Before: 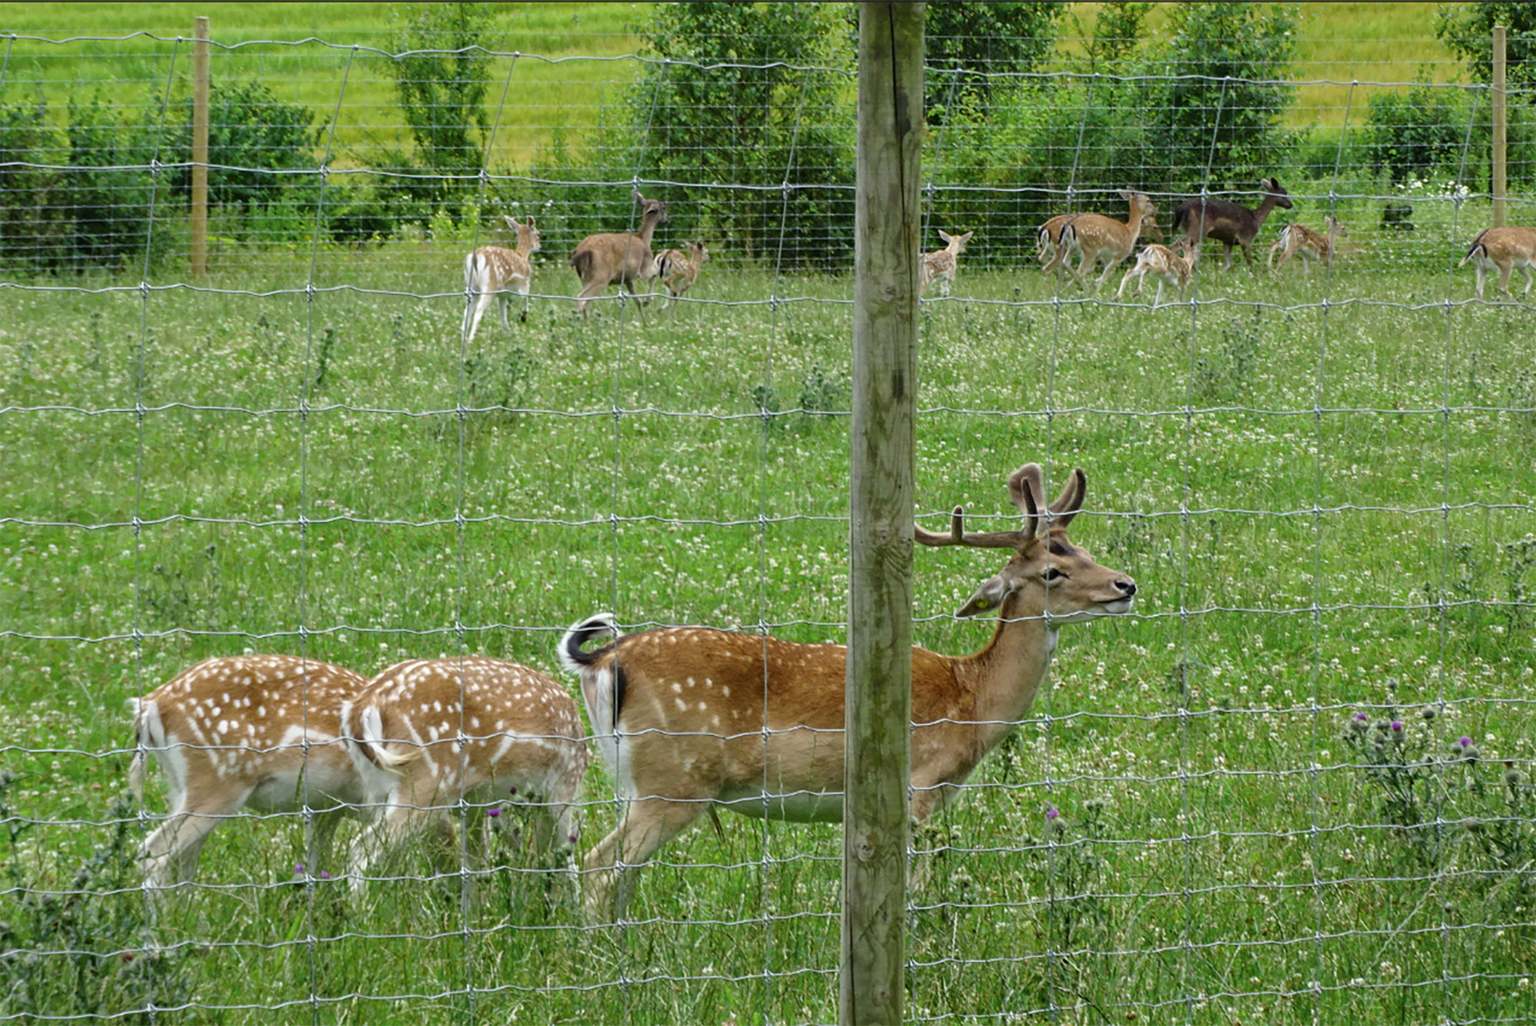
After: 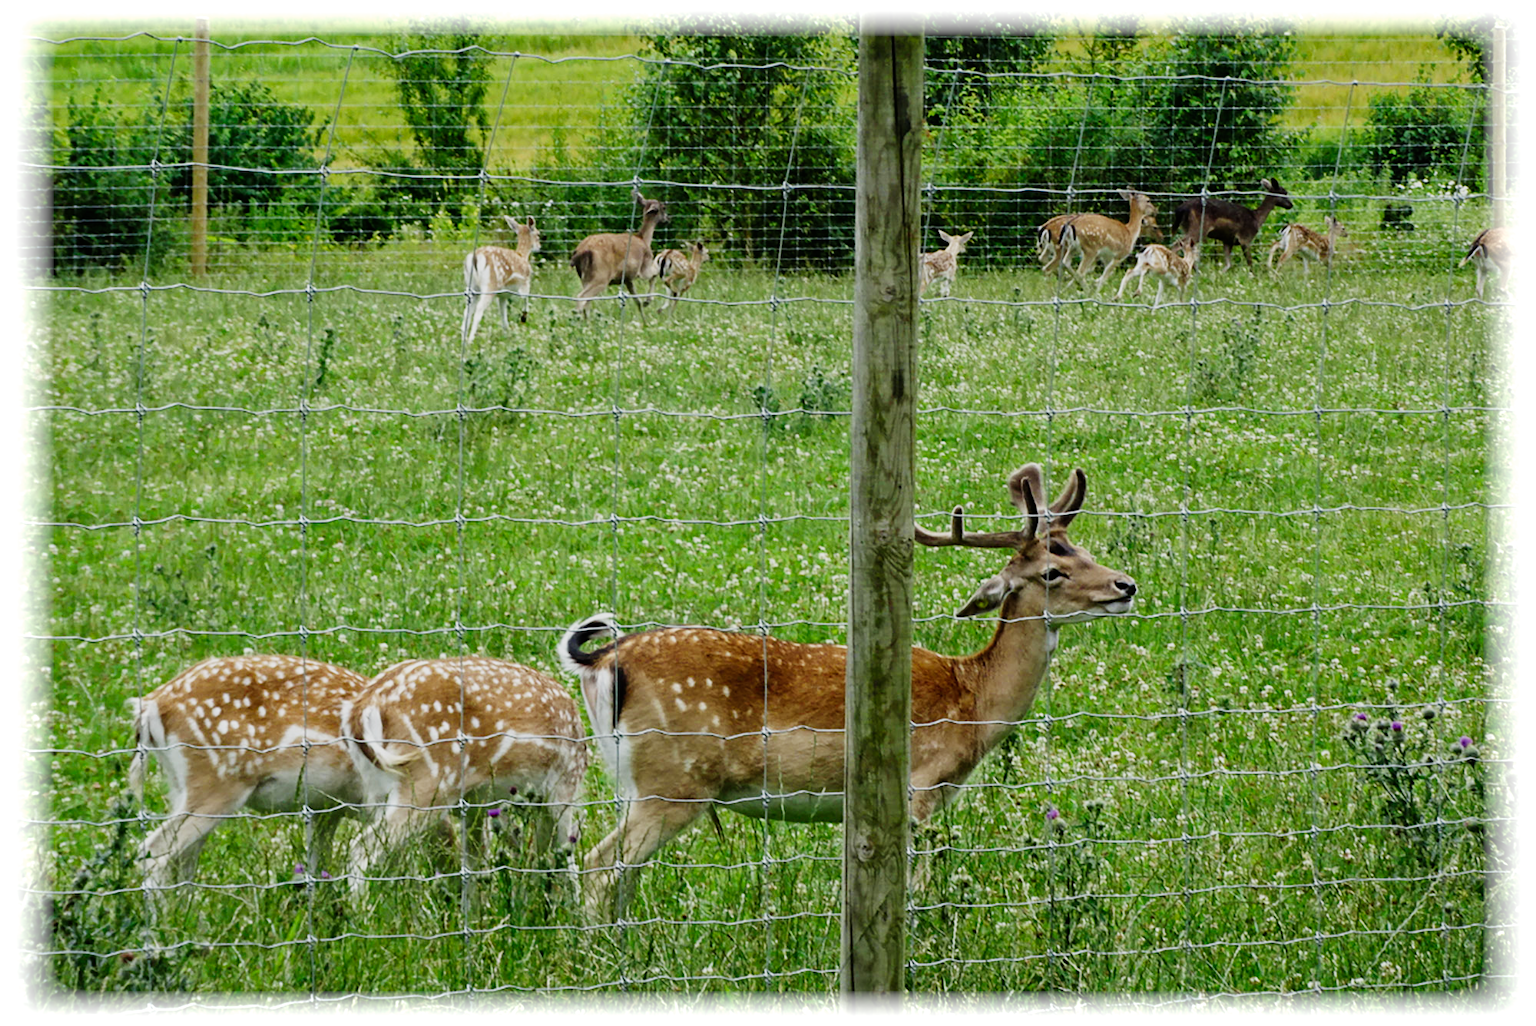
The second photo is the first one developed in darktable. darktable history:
vignetting: fall-off start 93%, fall-off radius 5%, brightness 1, saturation -0.49, automatic ratio true, width/height ratio 1.332, shape 0.04, unbound false
sigmoid: contrast 1.7, skew -0.1, preserve hue 0%, red attenuation 0.1, red rotation 0.035, green attenuation 0.1, green rotation -0.017, blue attenuation 0.15, blue rotation -0.052, base primaries Rec2020
